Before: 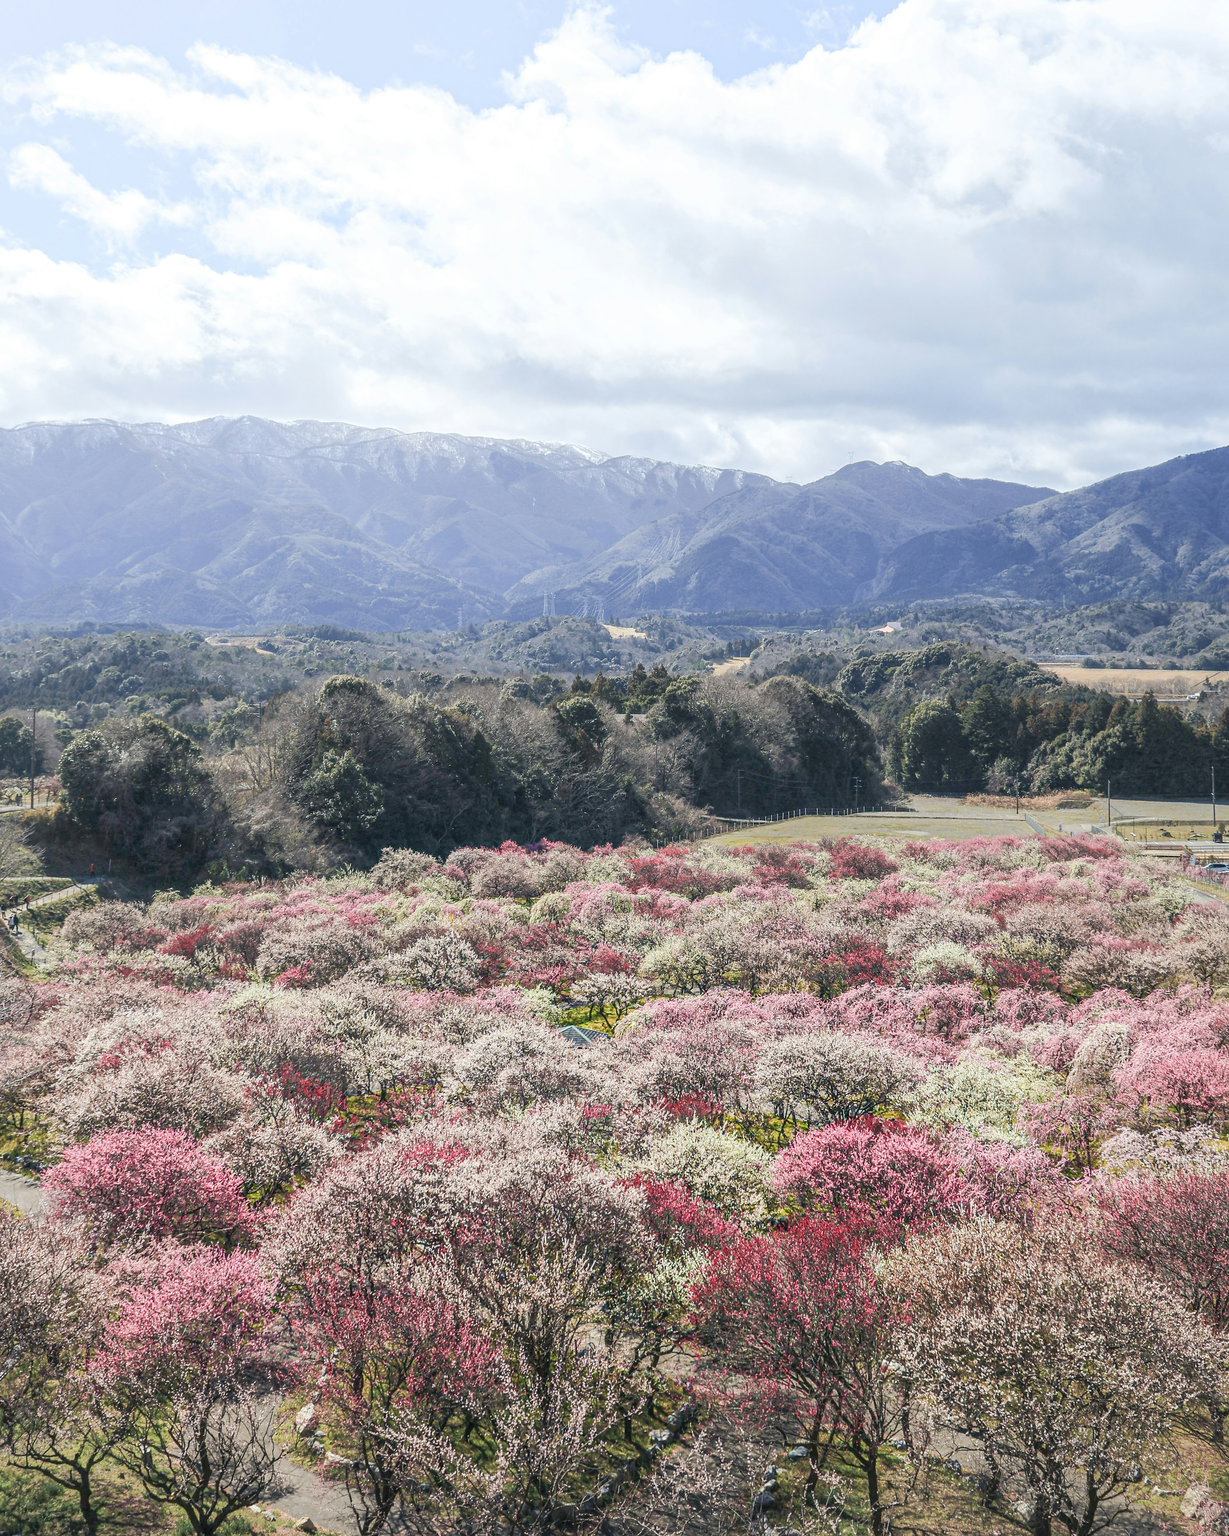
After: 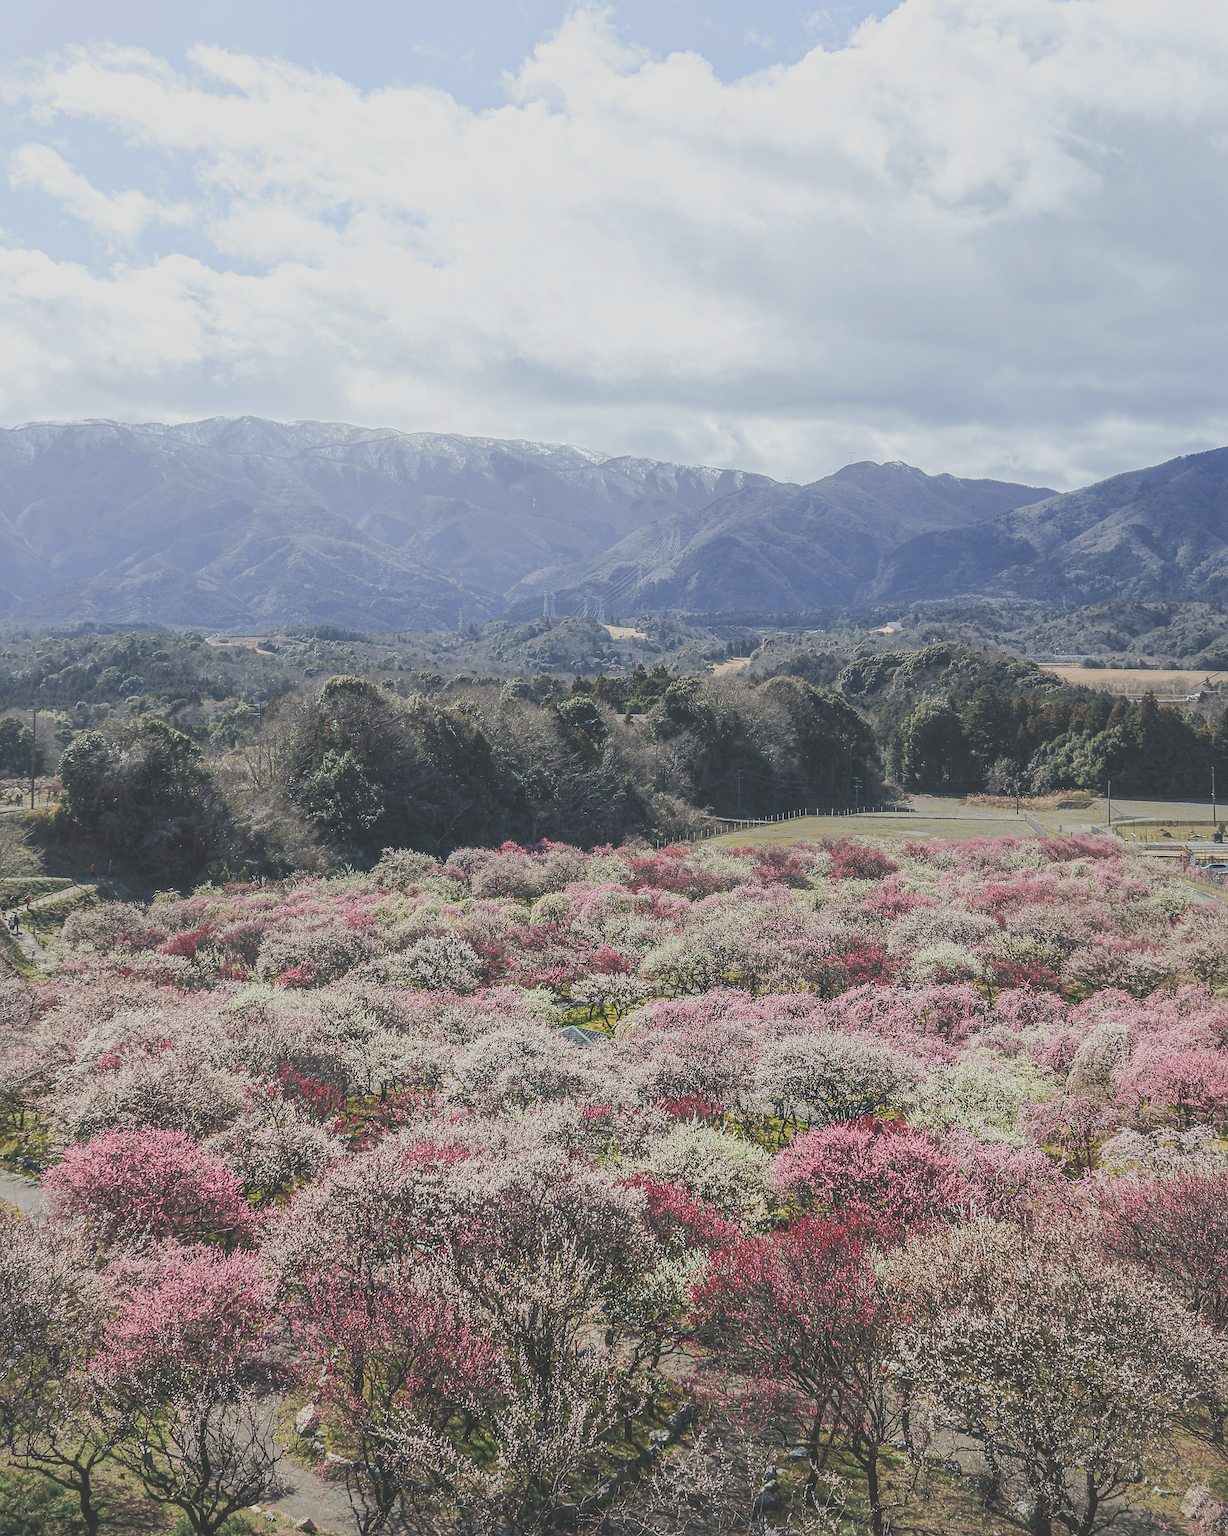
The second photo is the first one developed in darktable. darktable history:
sharpen: amount 0.494
exposure: black level correction -0.035, exposure -0.497 EV, compensate highlight preservation false
